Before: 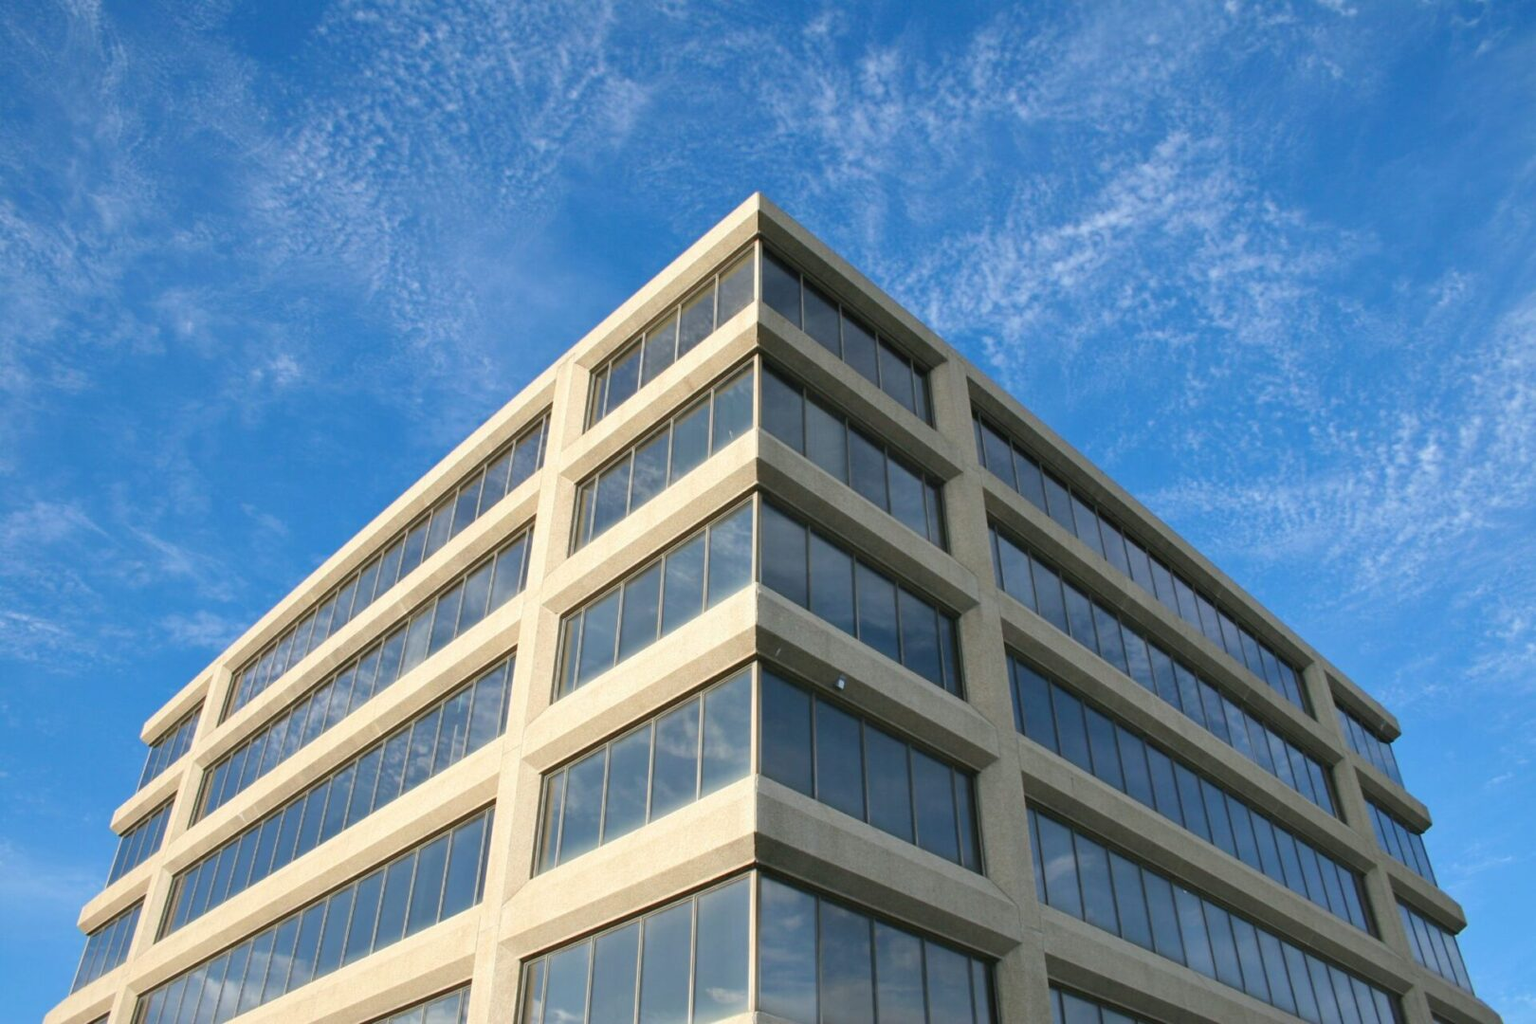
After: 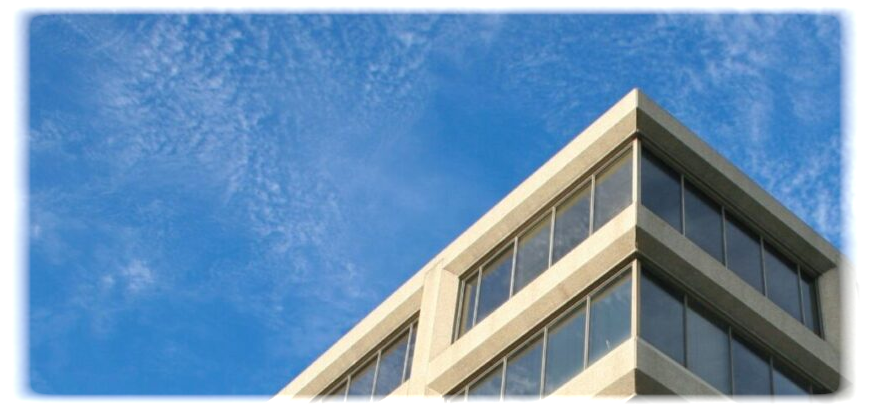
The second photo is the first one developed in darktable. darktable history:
vignetting: fall-off start 93%, fall-off radius 5%, brightness 1, saturation -0.49, automatic ratio true, width/height ratio 1.332, shape 0.04, unbound false
color zones: curves: ch1 [(0.077, 0.436) (0.25, 0.5) (0.75, 0.5)]
crop: left 10.121%, top 10.631%, right 36.218%, bottom 51.526%
